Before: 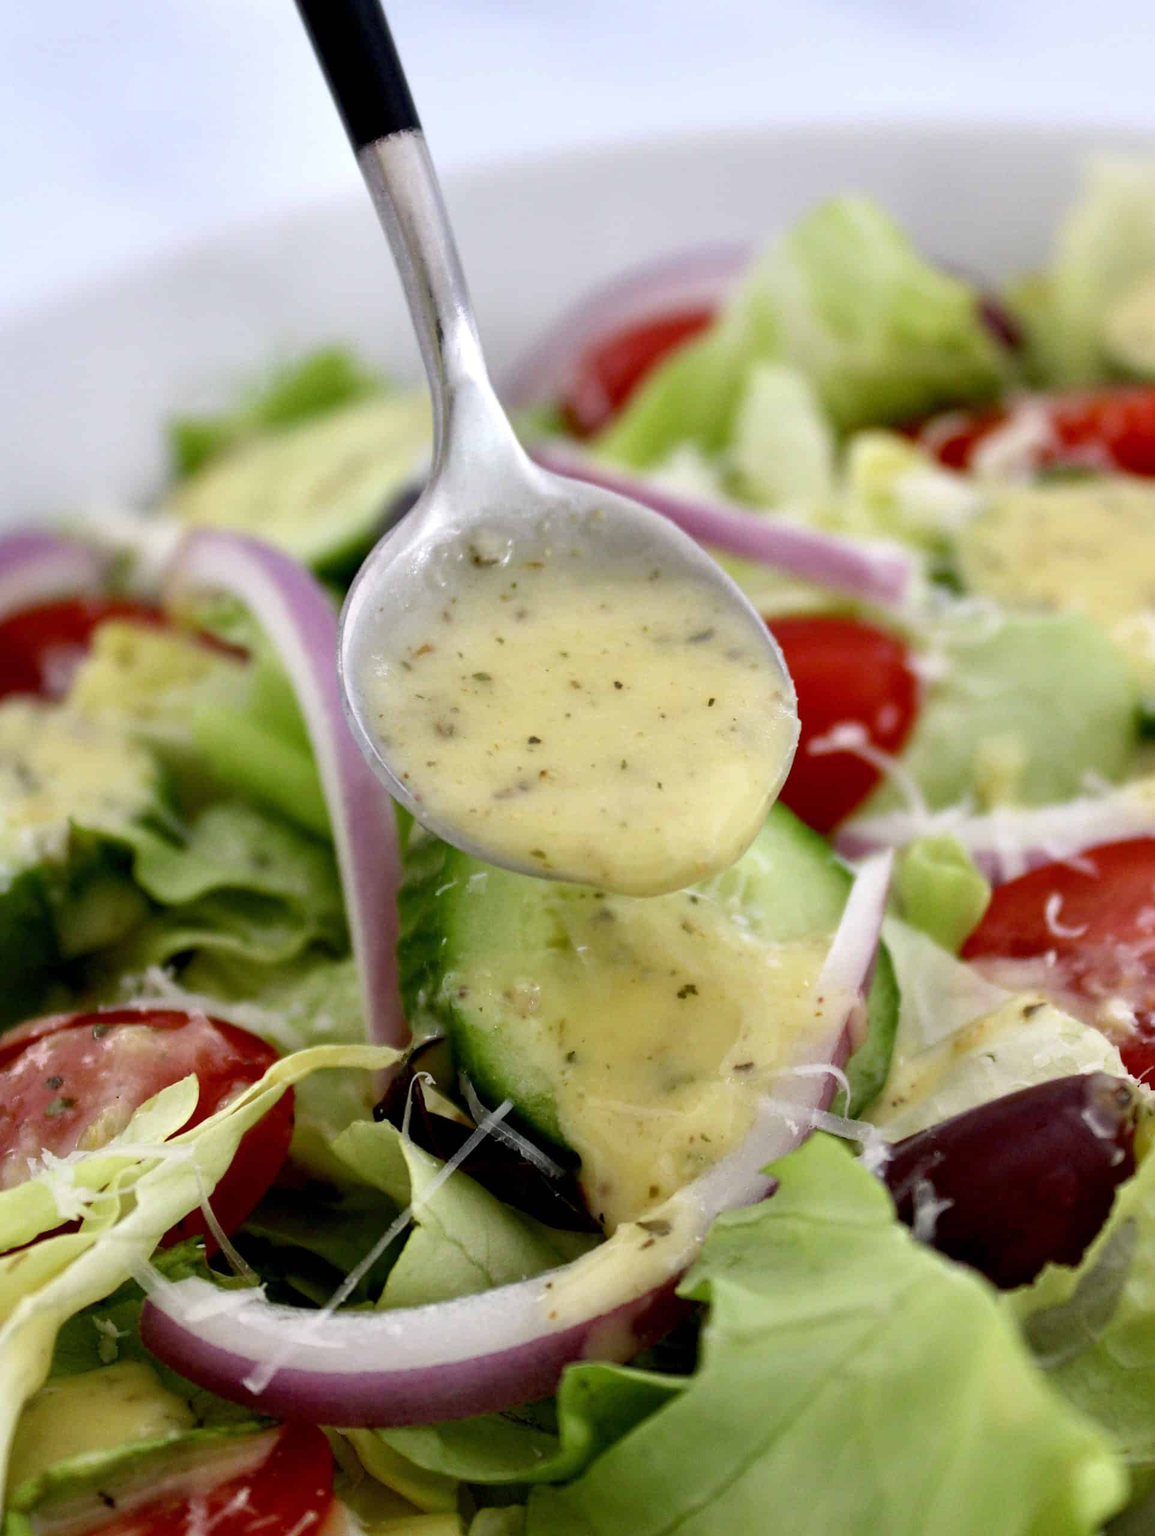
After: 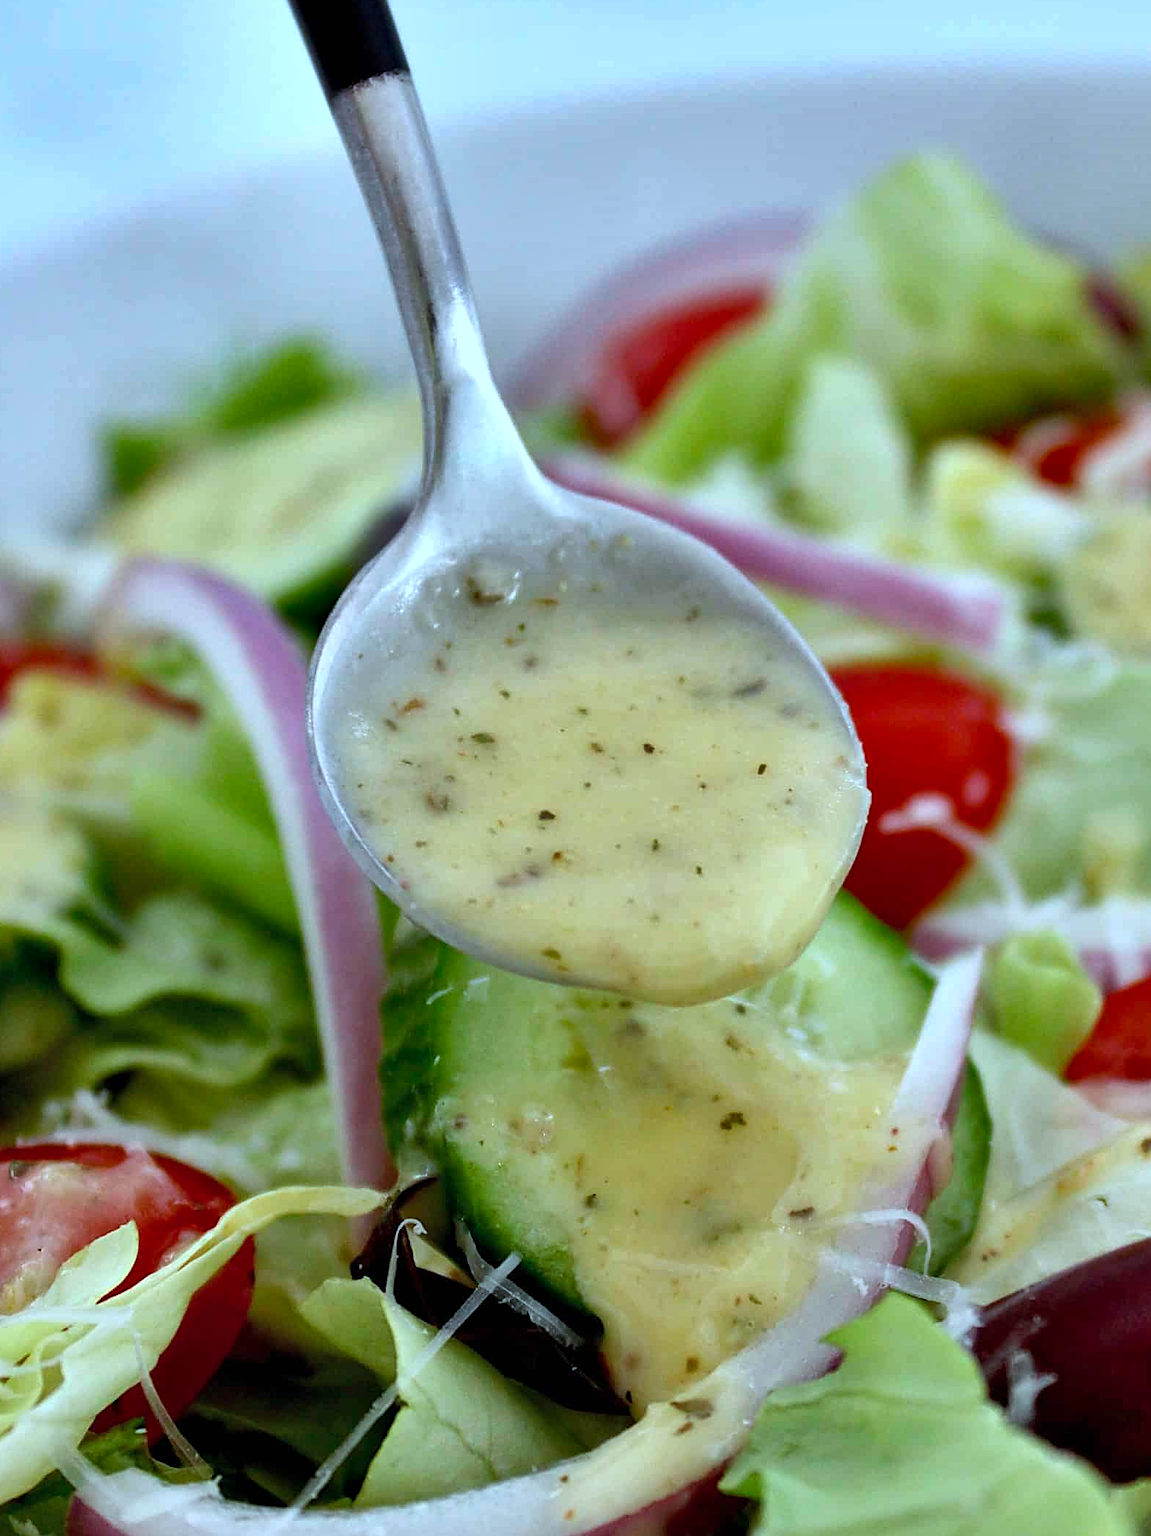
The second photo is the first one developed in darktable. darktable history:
tone equalizer: on, module defaults
color correction: highlights a* -10.52, highlights b* -19.09
crop and rotate: left 7.455%, top 4.577%, right 10.603%, bottom 13.229%
sharpen: on, module defaults
shadows and highlights: low approximation 0.01, soften with gaussian
